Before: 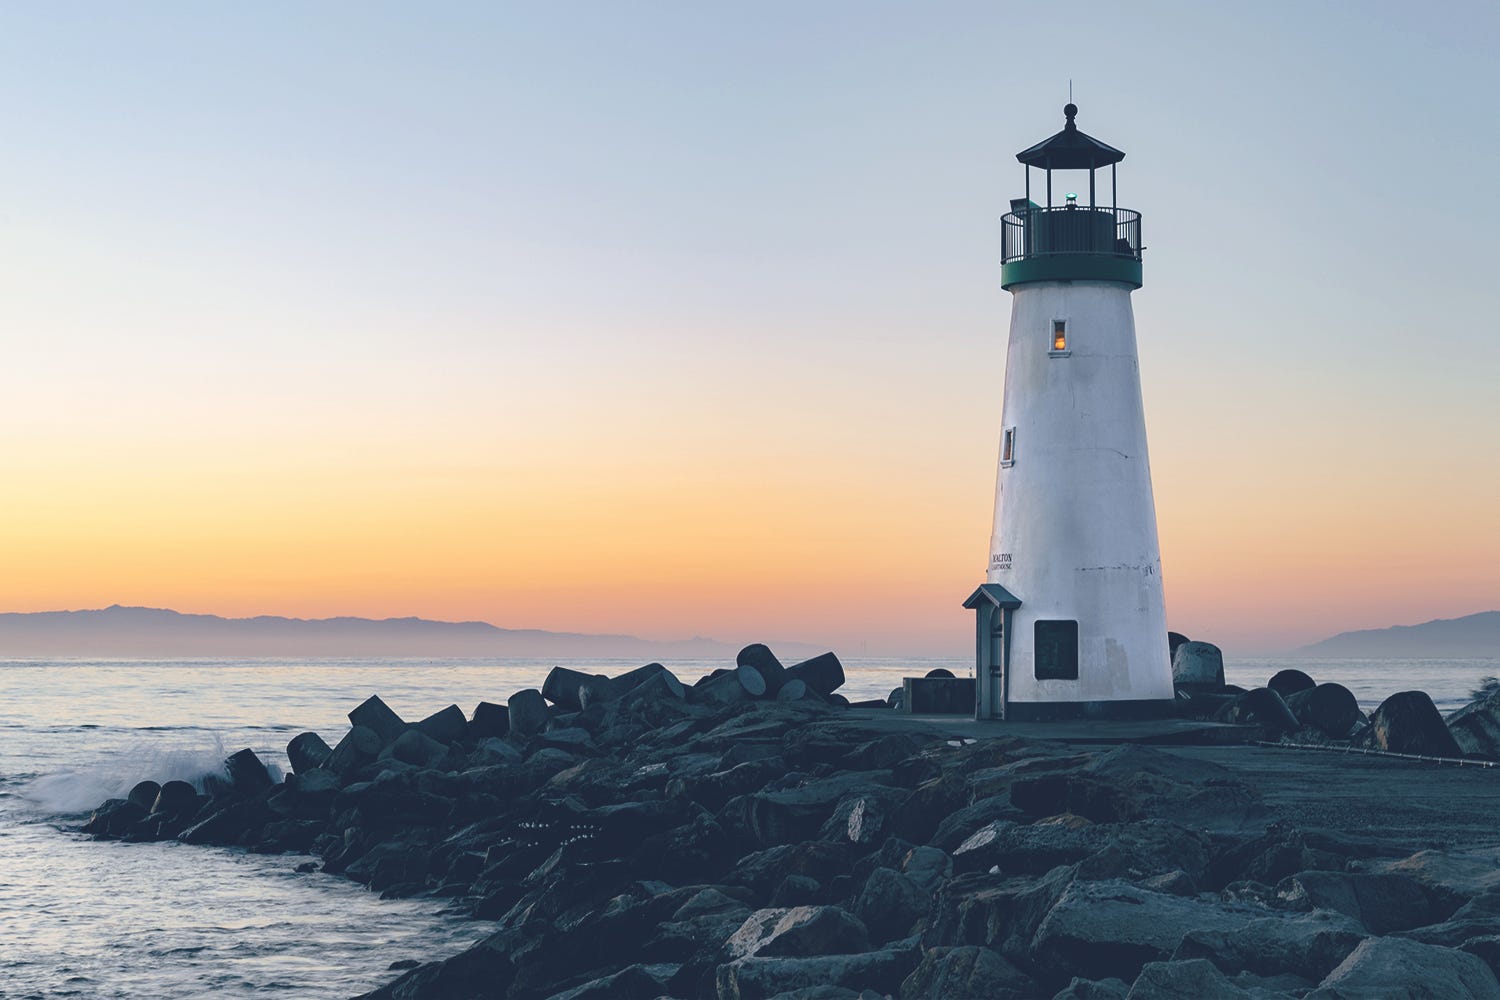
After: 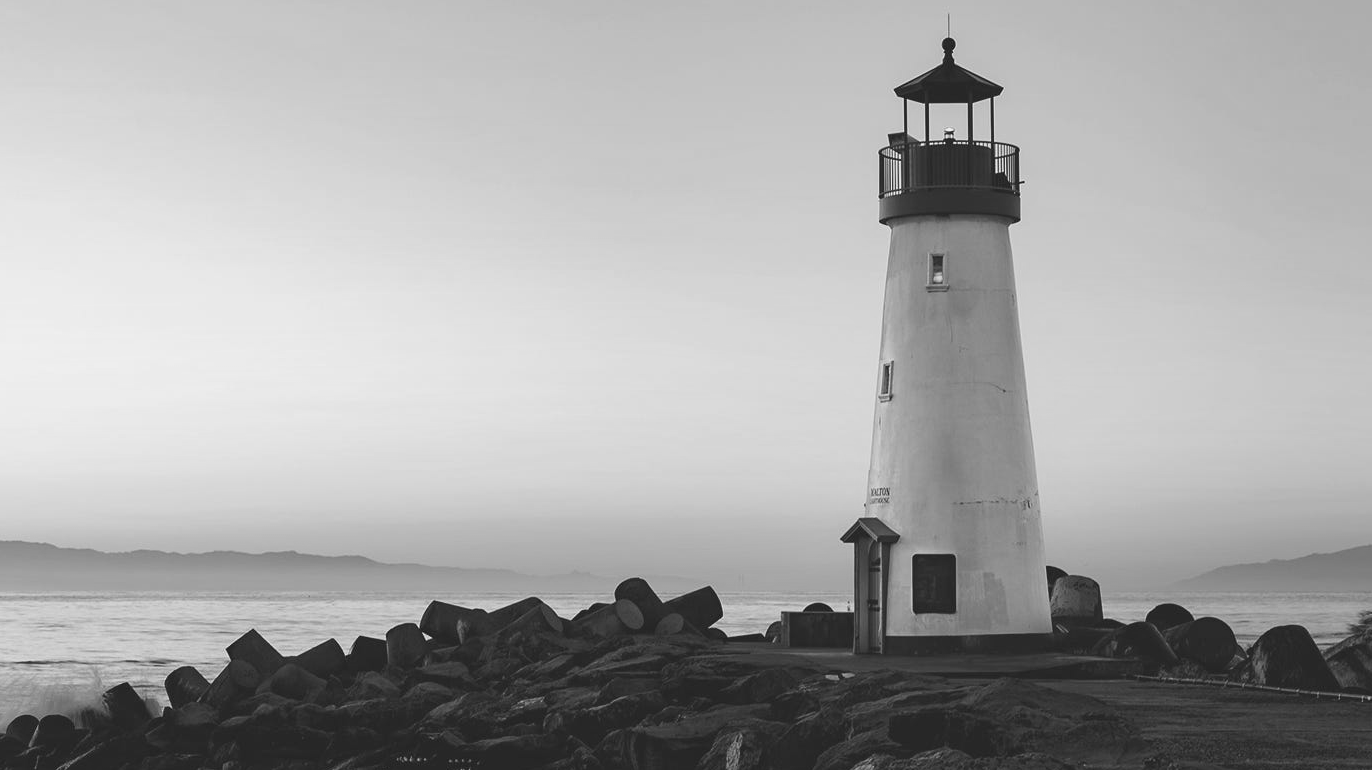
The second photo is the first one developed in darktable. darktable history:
crop: left 8.155%, top 6.611%, bottom 15.385%
monochrome: a 32, b 64, size 2.3
